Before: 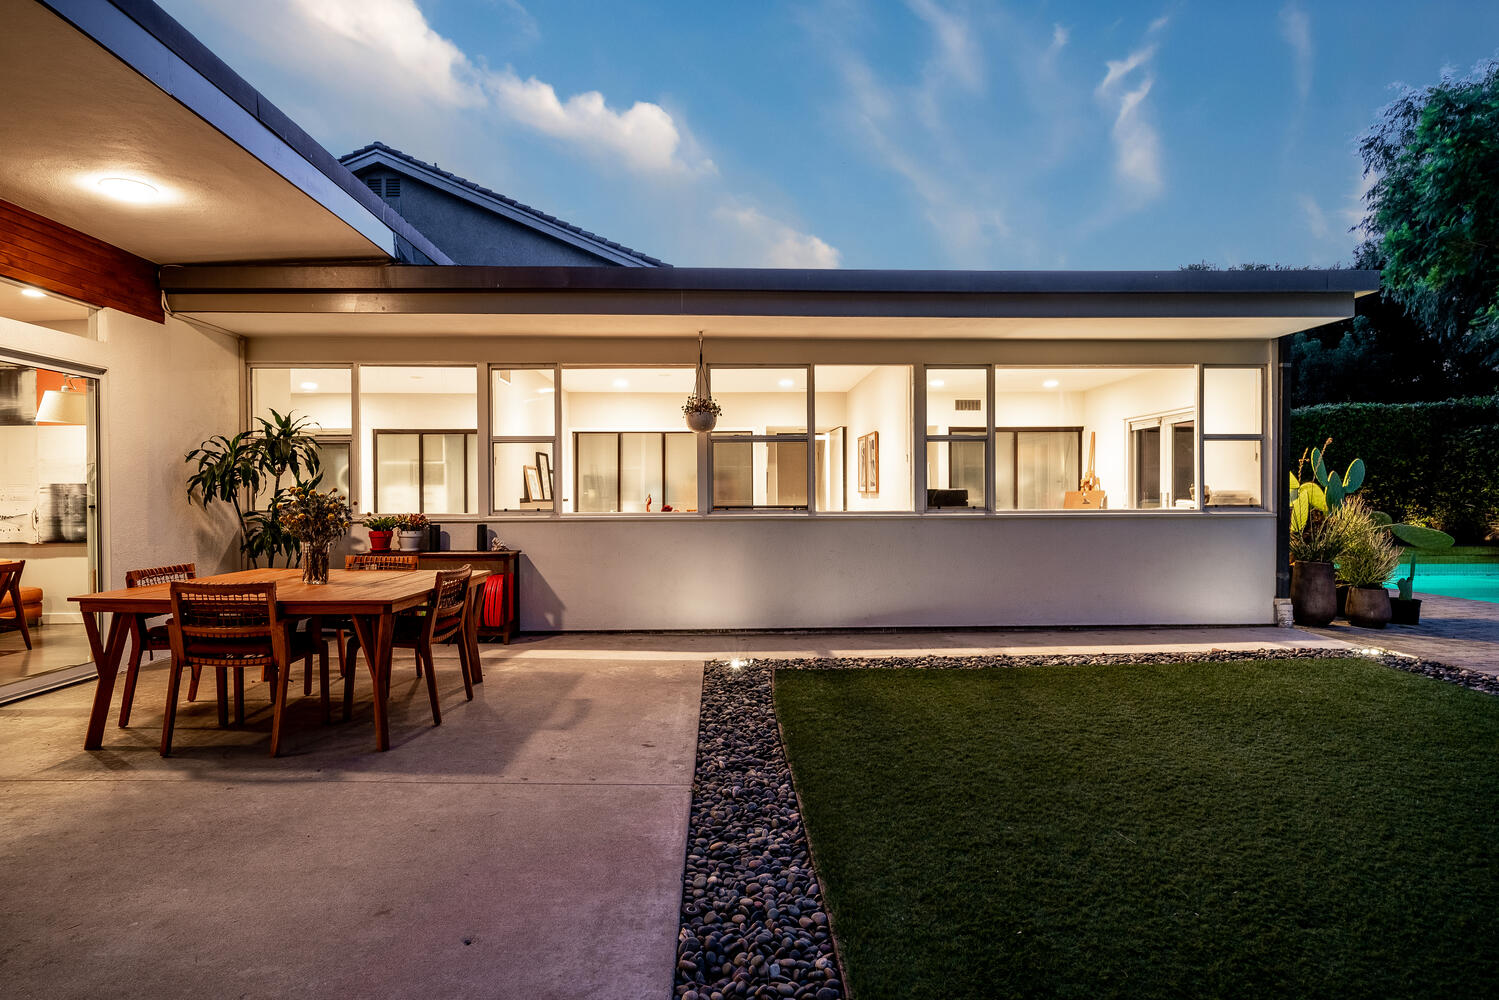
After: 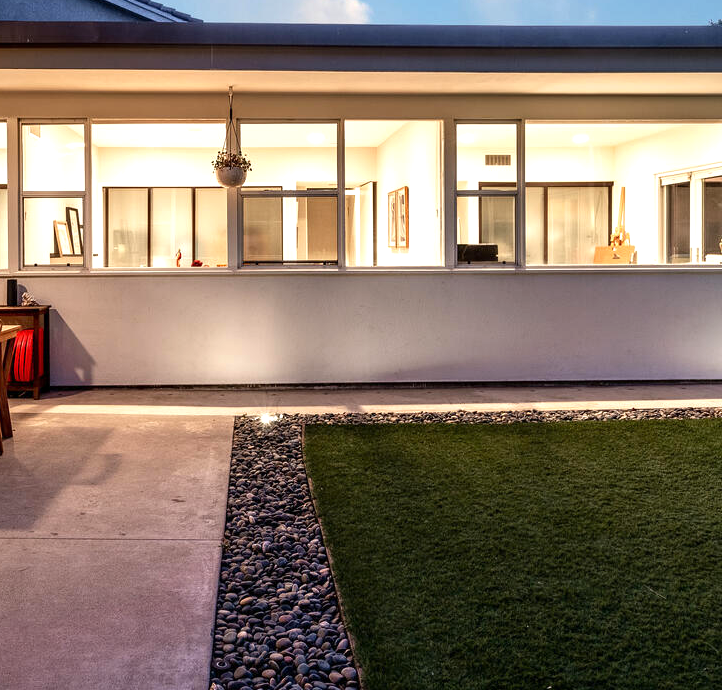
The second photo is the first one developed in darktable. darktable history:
exposure: exposure 0.511 EV, compensate exposure bias true, compensate highlight preservation false
crop: left 31.407%, top 24.521%, right 20.361%, bottom 6.428%
